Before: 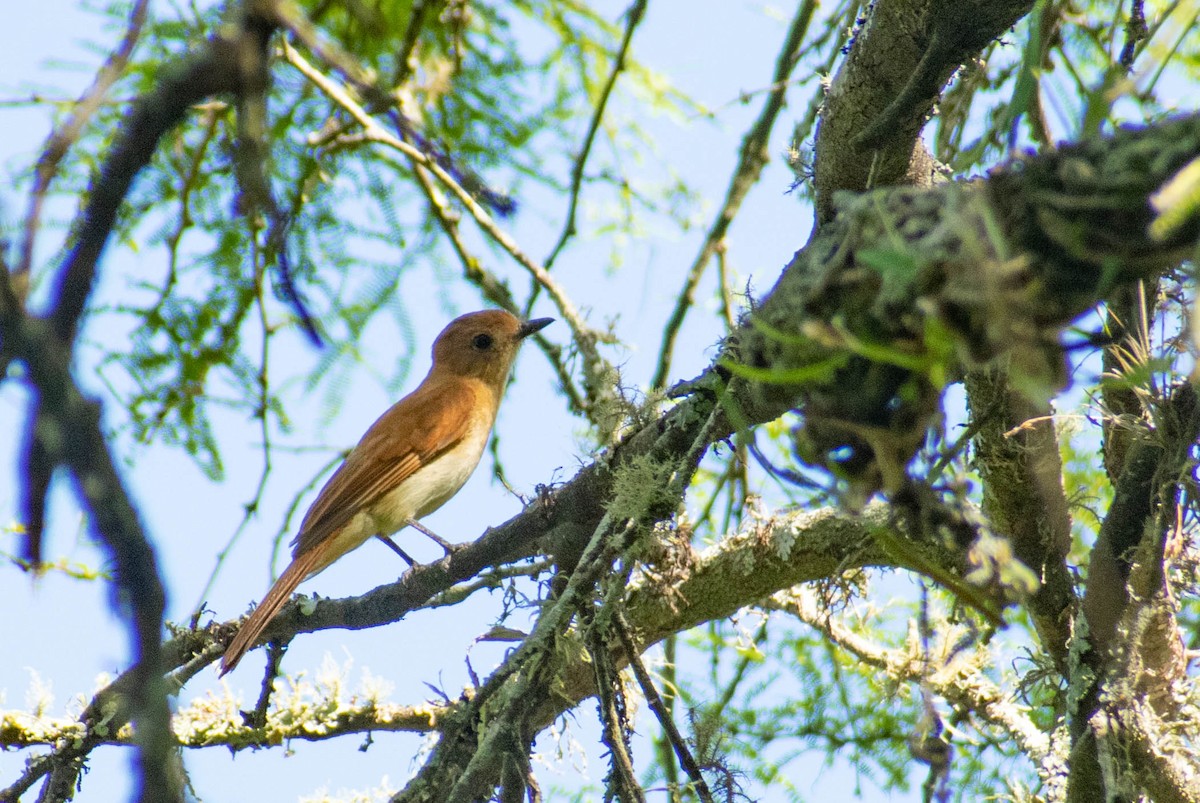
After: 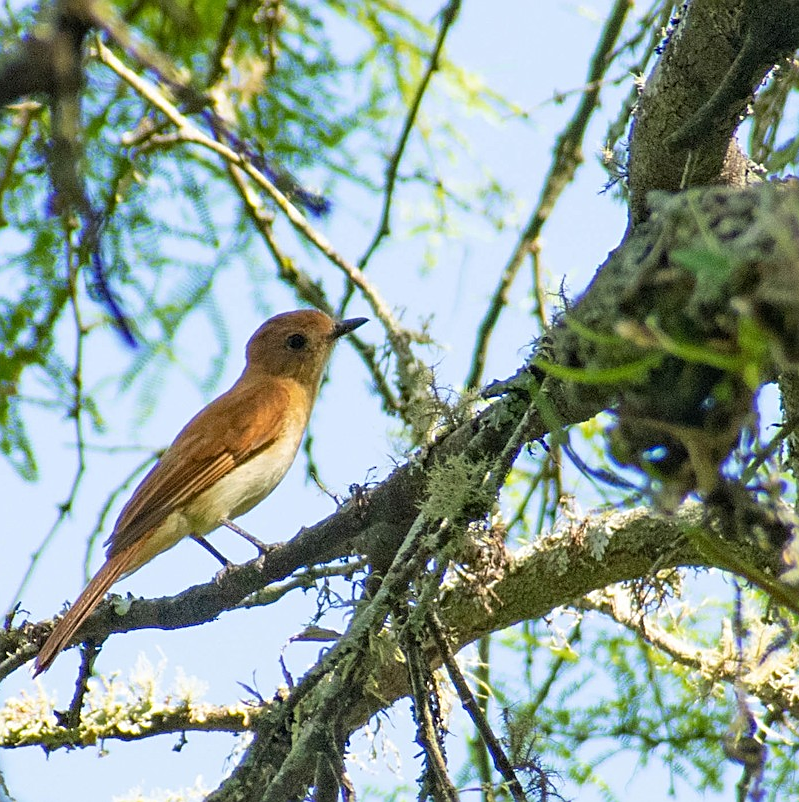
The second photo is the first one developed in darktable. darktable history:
crop and rotate: left 15.546%, right 17.787%
sharpen: on, module defaults
